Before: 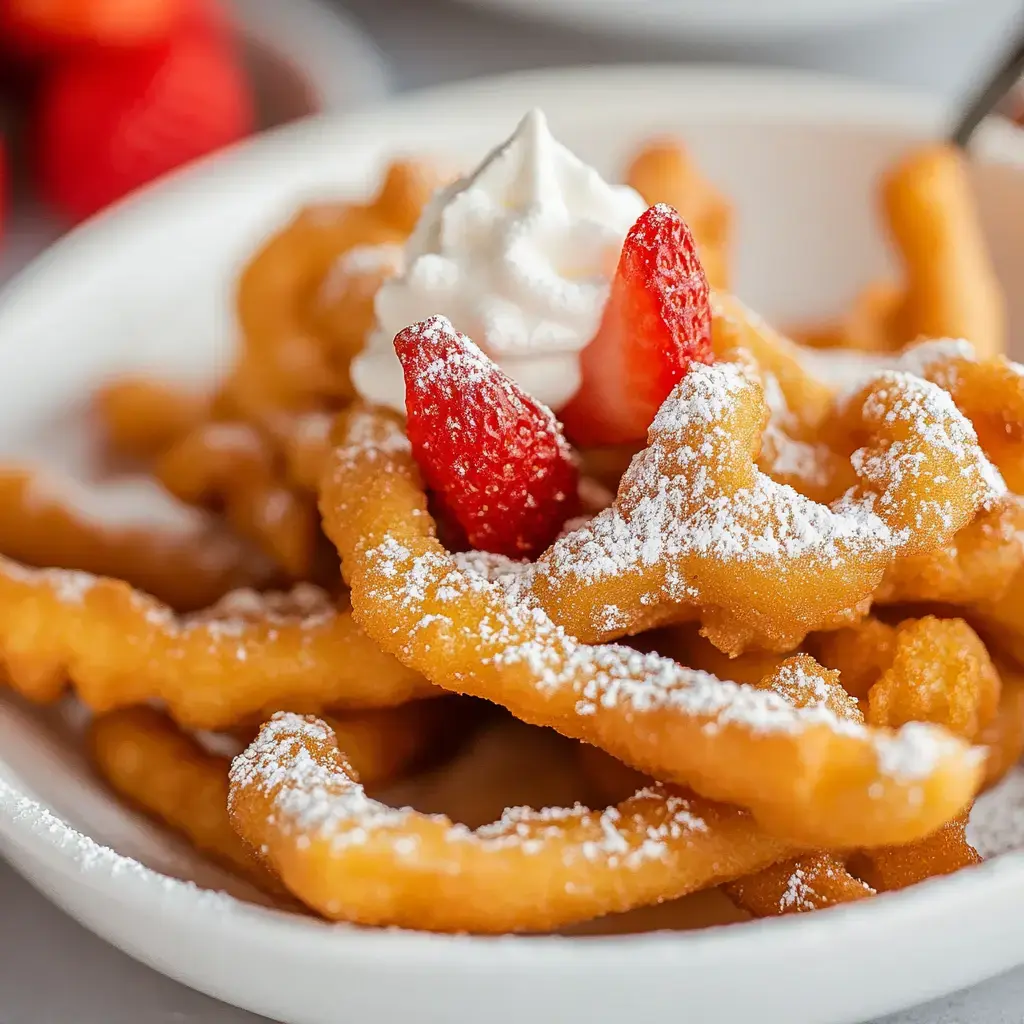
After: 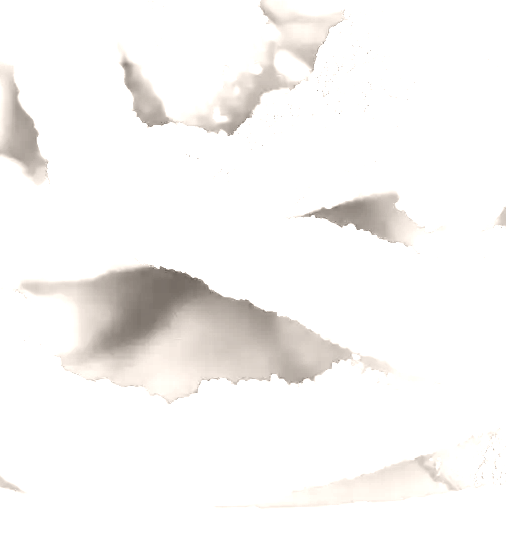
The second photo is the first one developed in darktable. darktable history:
exposure: black level correction 0, exposure 1.741 EV, compensate exposure bias true, compensate highlight preservation false
white balance: red 1.467, blue 0.684
colorize: hue 34.49°, saturation 35.33%, source mix 100%, lightness 55%, version 1
crop: left 29.672%, top 41.786%, right 20.851%, bottom 3.487%
